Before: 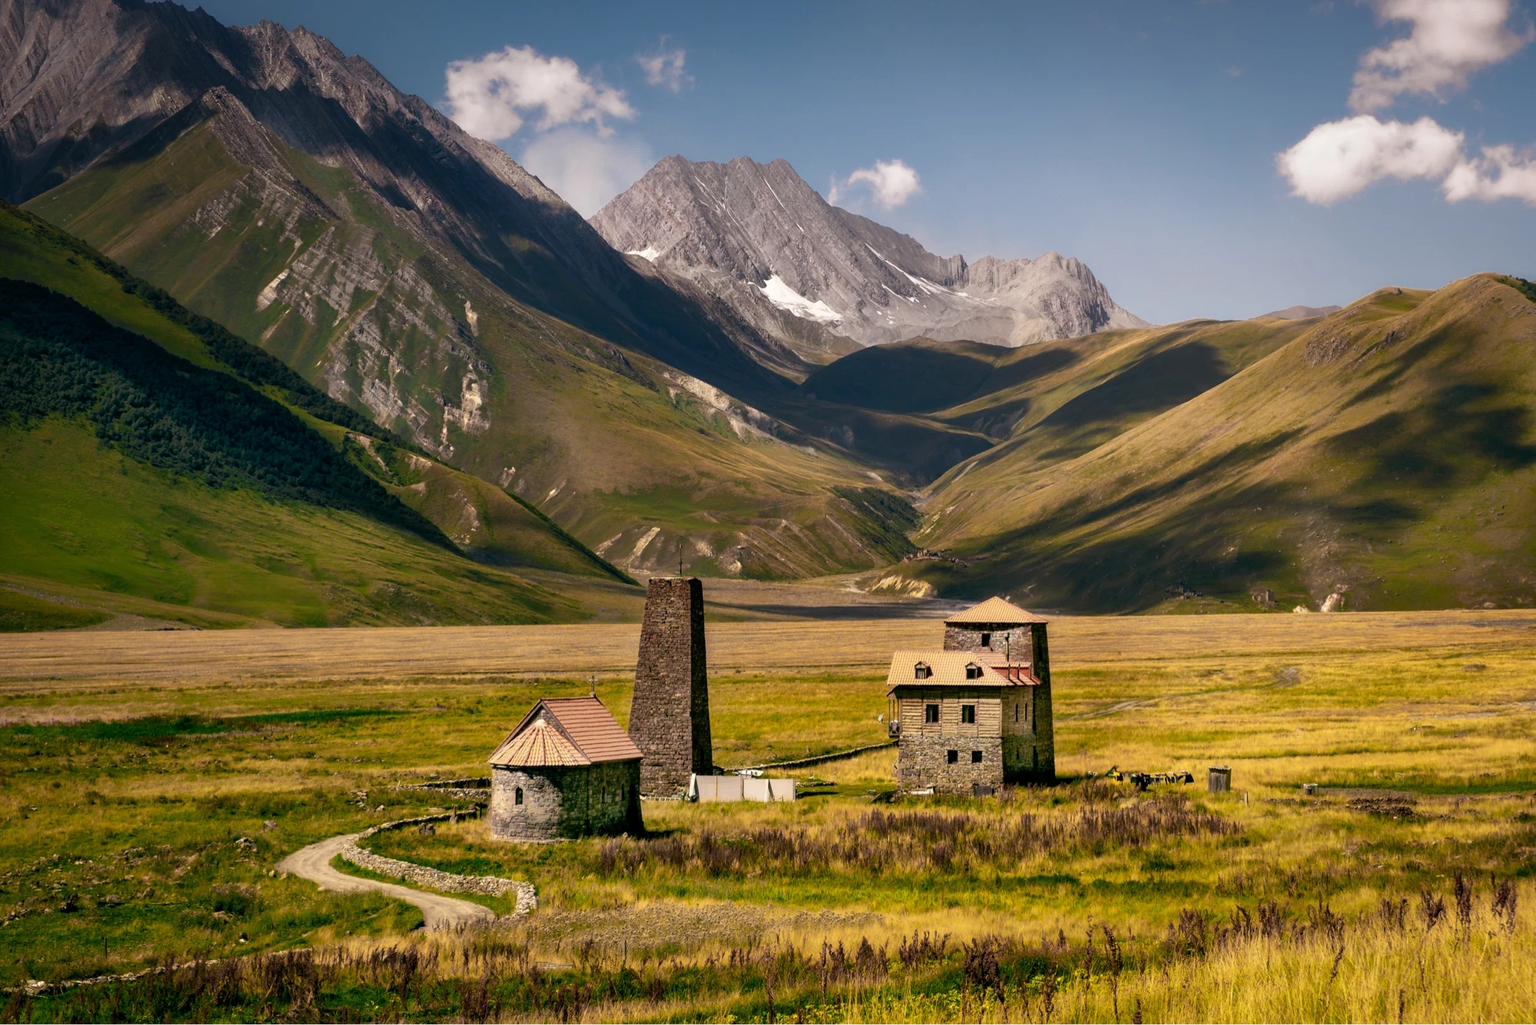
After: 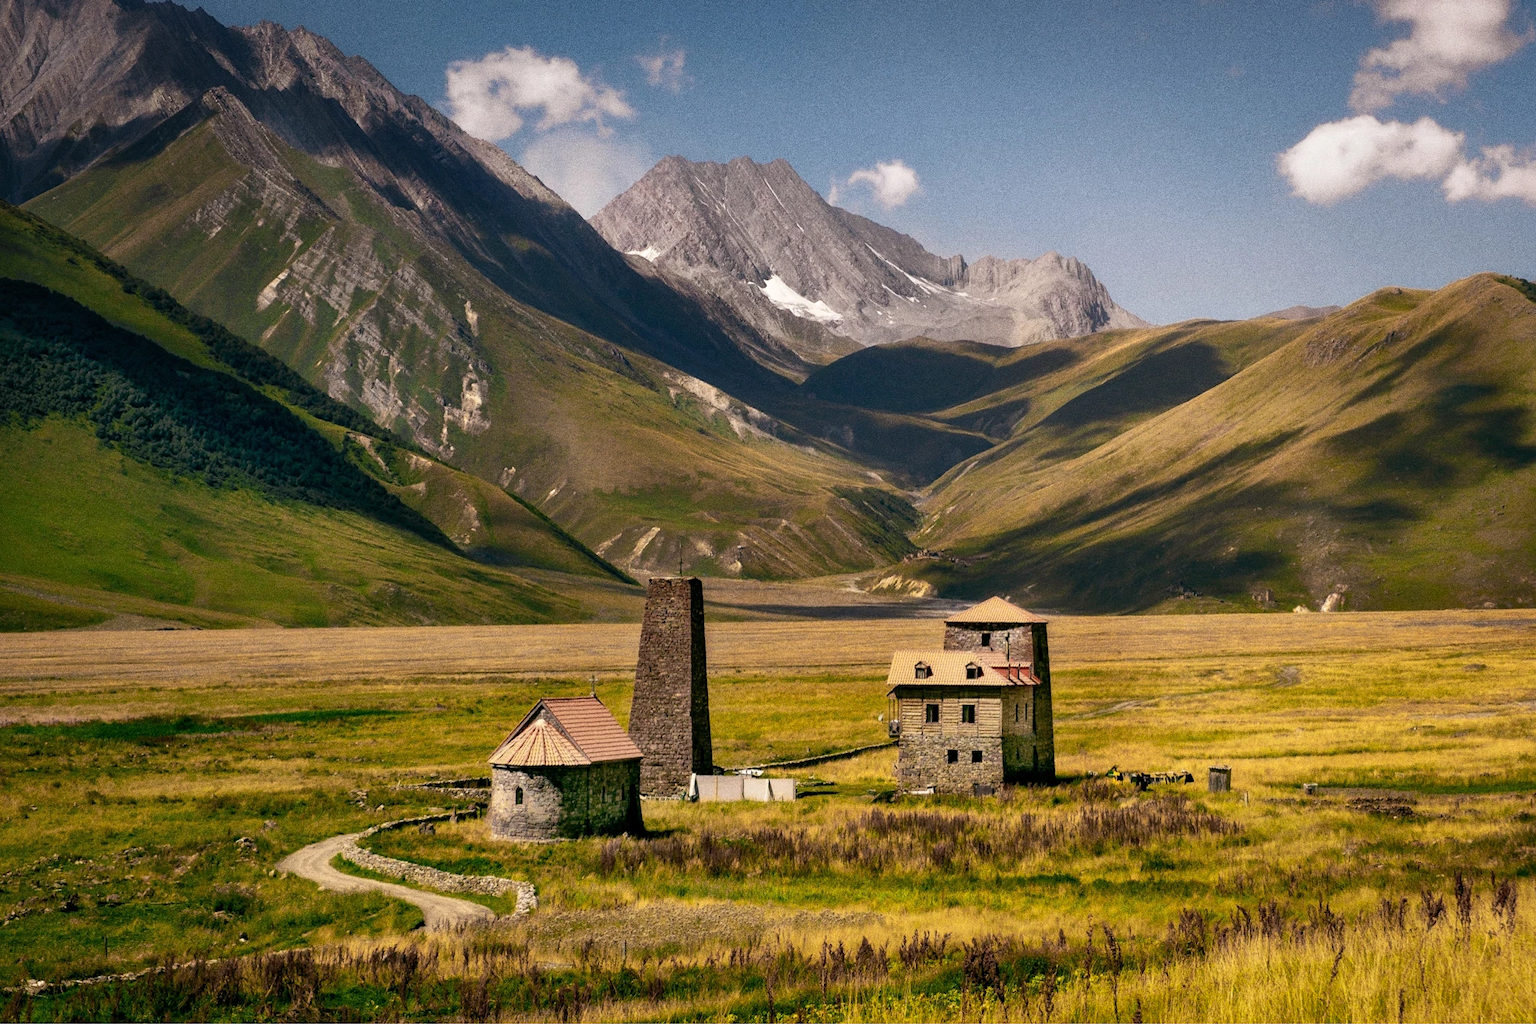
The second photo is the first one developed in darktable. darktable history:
grain: coarseness 0.09 ISO, strength 40%
bloom: size 3%, threshold 100%, strength 0%
shadows and highlights: radius 125.46, shadows 30.51, highlights -30.51, low approximation 0.01, soften with gaussian
